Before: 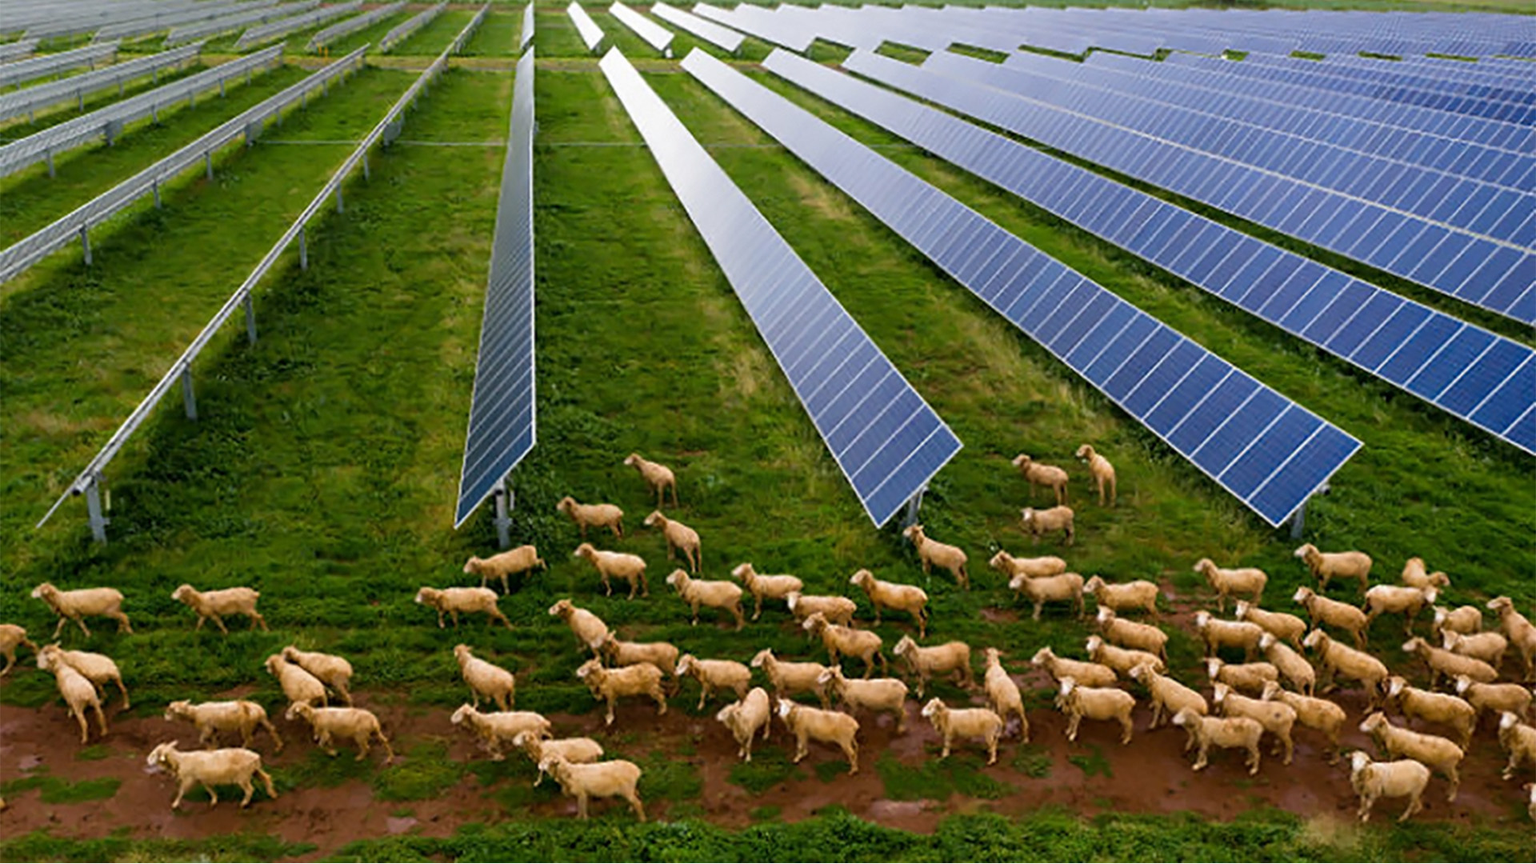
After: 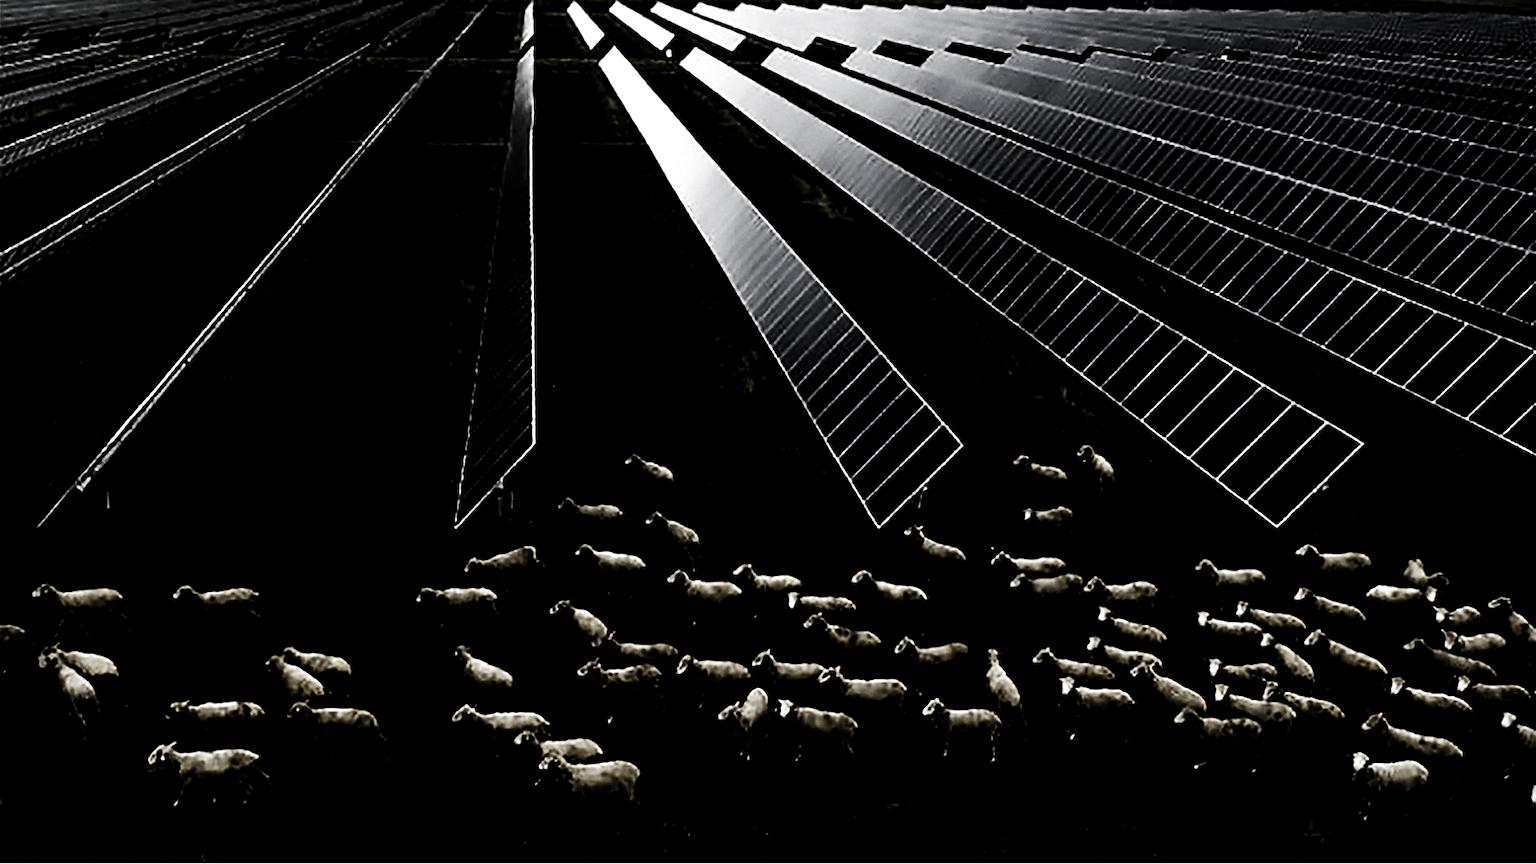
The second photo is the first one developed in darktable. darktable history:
levels: gray 50.82%, levels [0.721, 0.937, 0.997]
sharpen: on, module defaults
base curve: curves: ch0 [(0, 0) (0.007, 0.004) (0.027, 0.03) (0.046, 0.07) (0.207, 0.54) (0.442, 0.872) (0.673, 0.972) (1, 1)], preserve colors none
